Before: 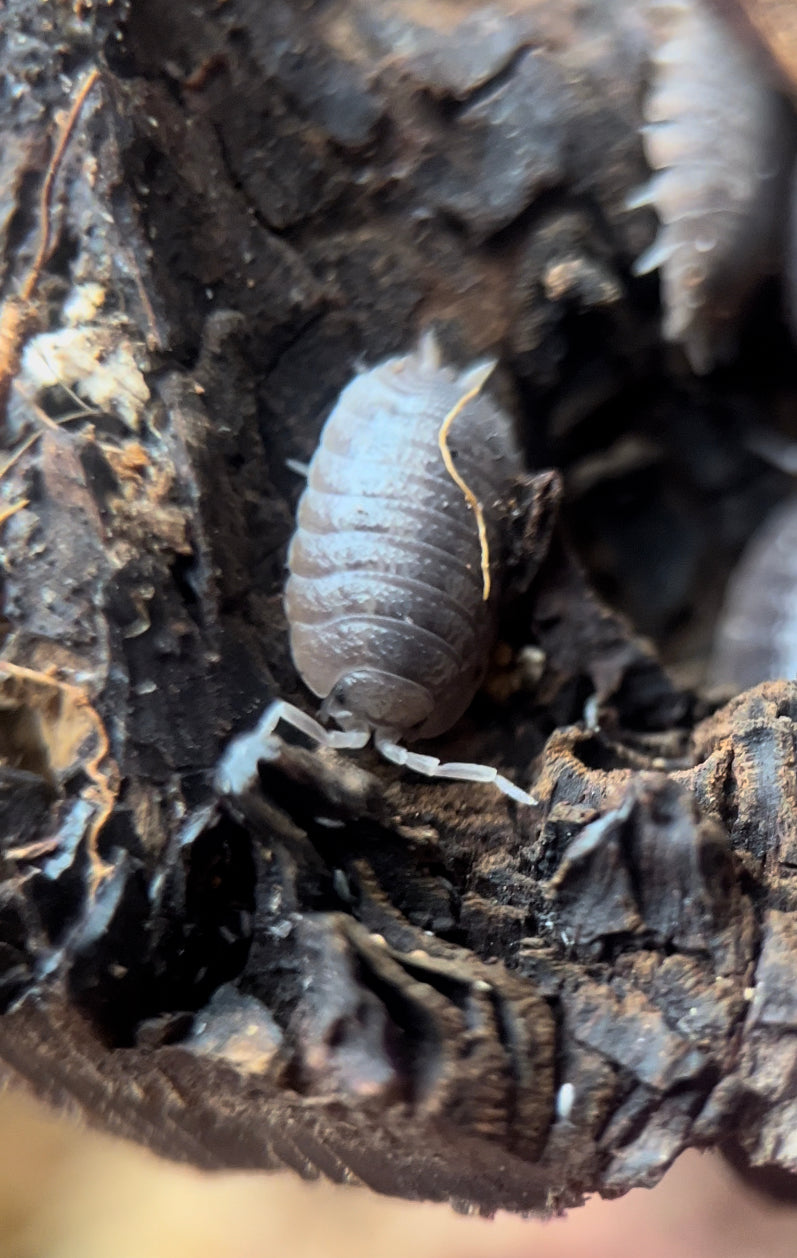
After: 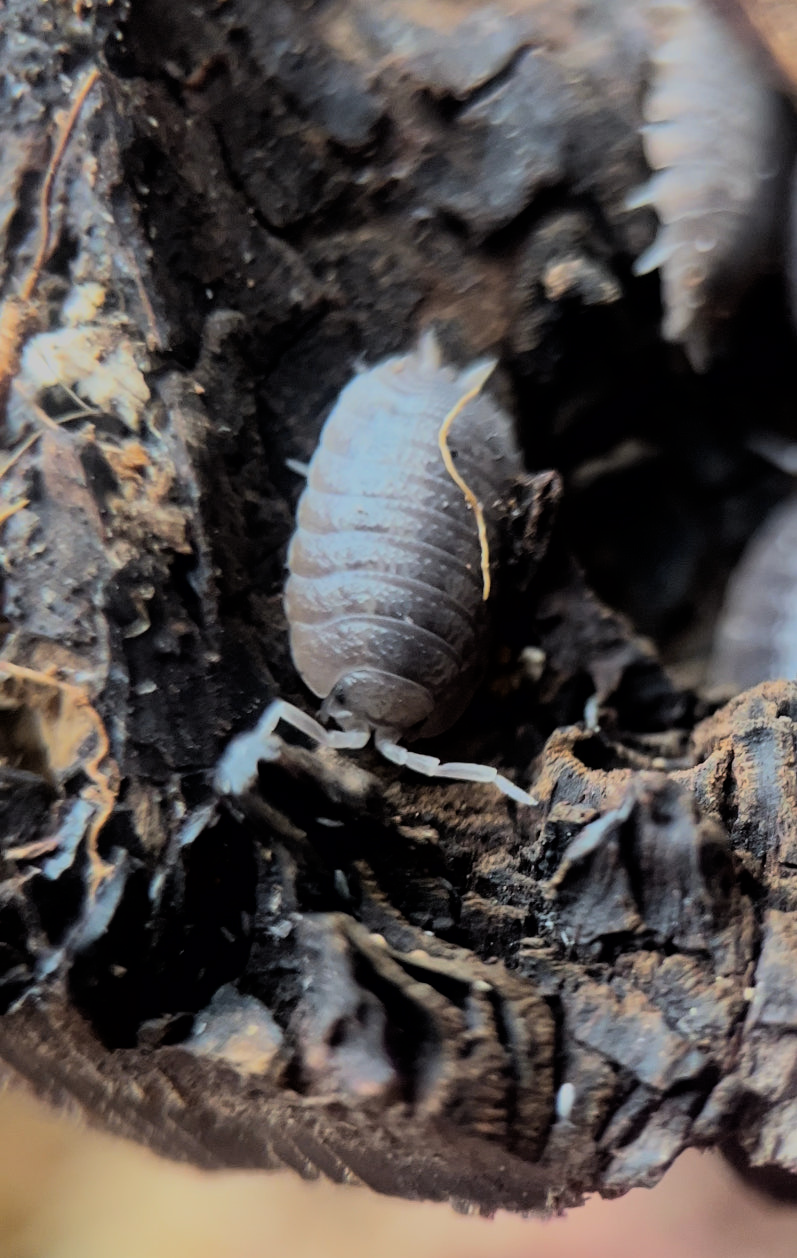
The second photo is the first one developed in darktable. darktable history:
filmic rgb: black relative exposure -7.15 EV, white relative exposure 5.36 EV, hardness 3.02, color science v6 (2022)
exposure: compensate highlight preservation false
